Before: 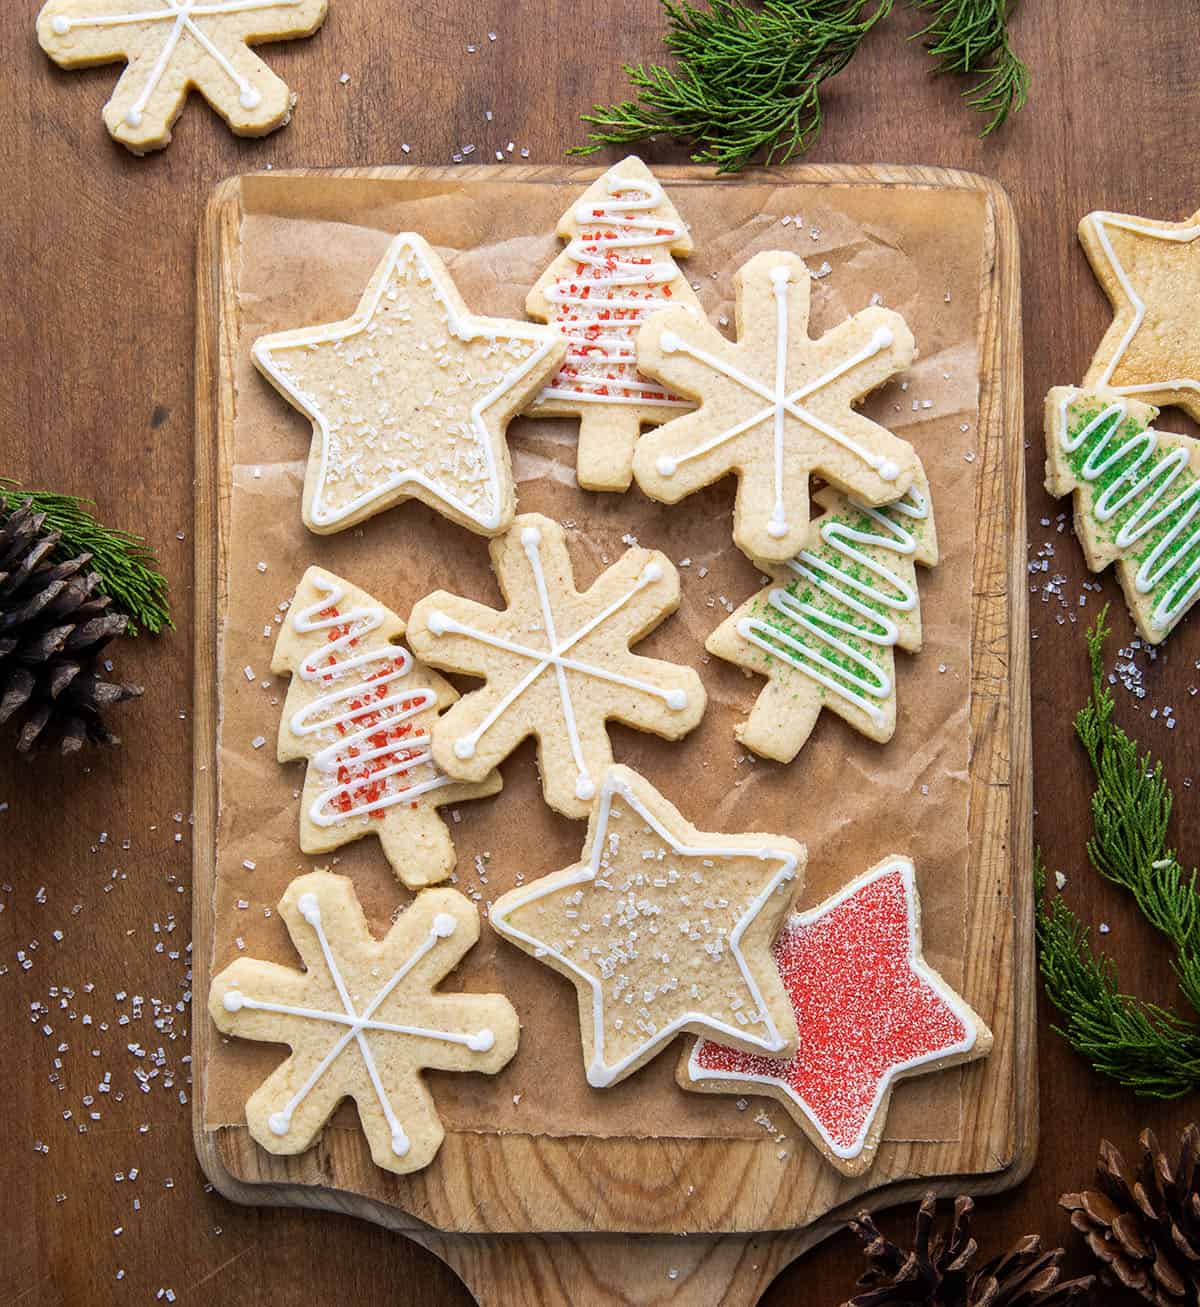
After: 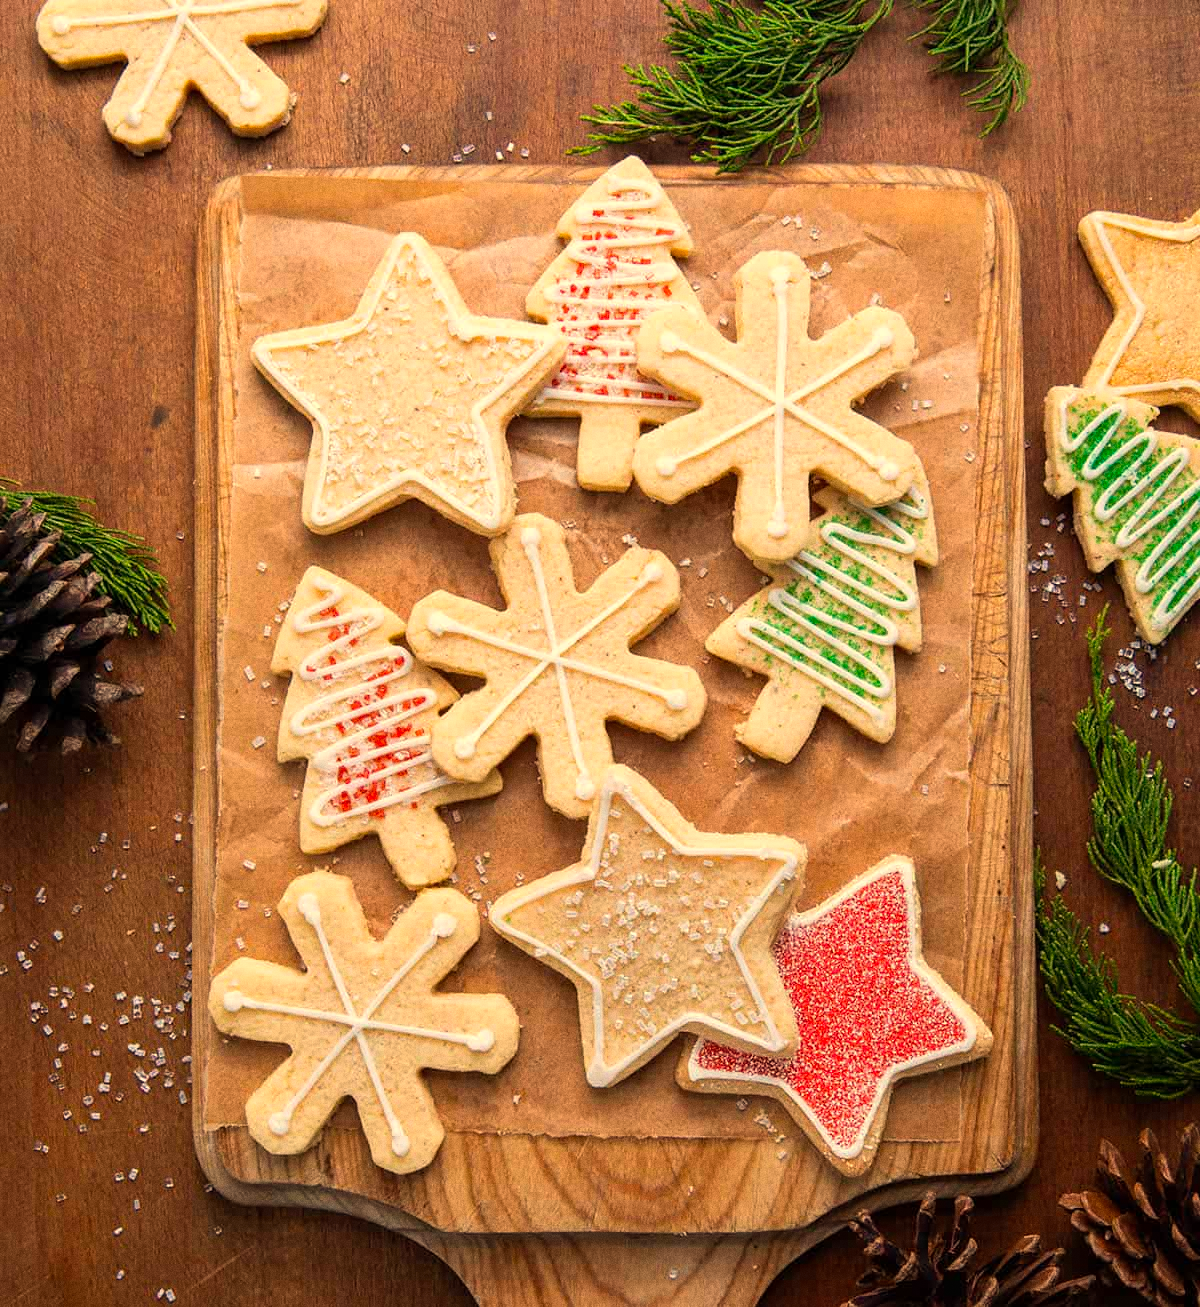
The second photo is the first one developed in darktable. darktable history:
grain: coarseness 0.09 ISO
white balance: red 1.123, blue 0.83
